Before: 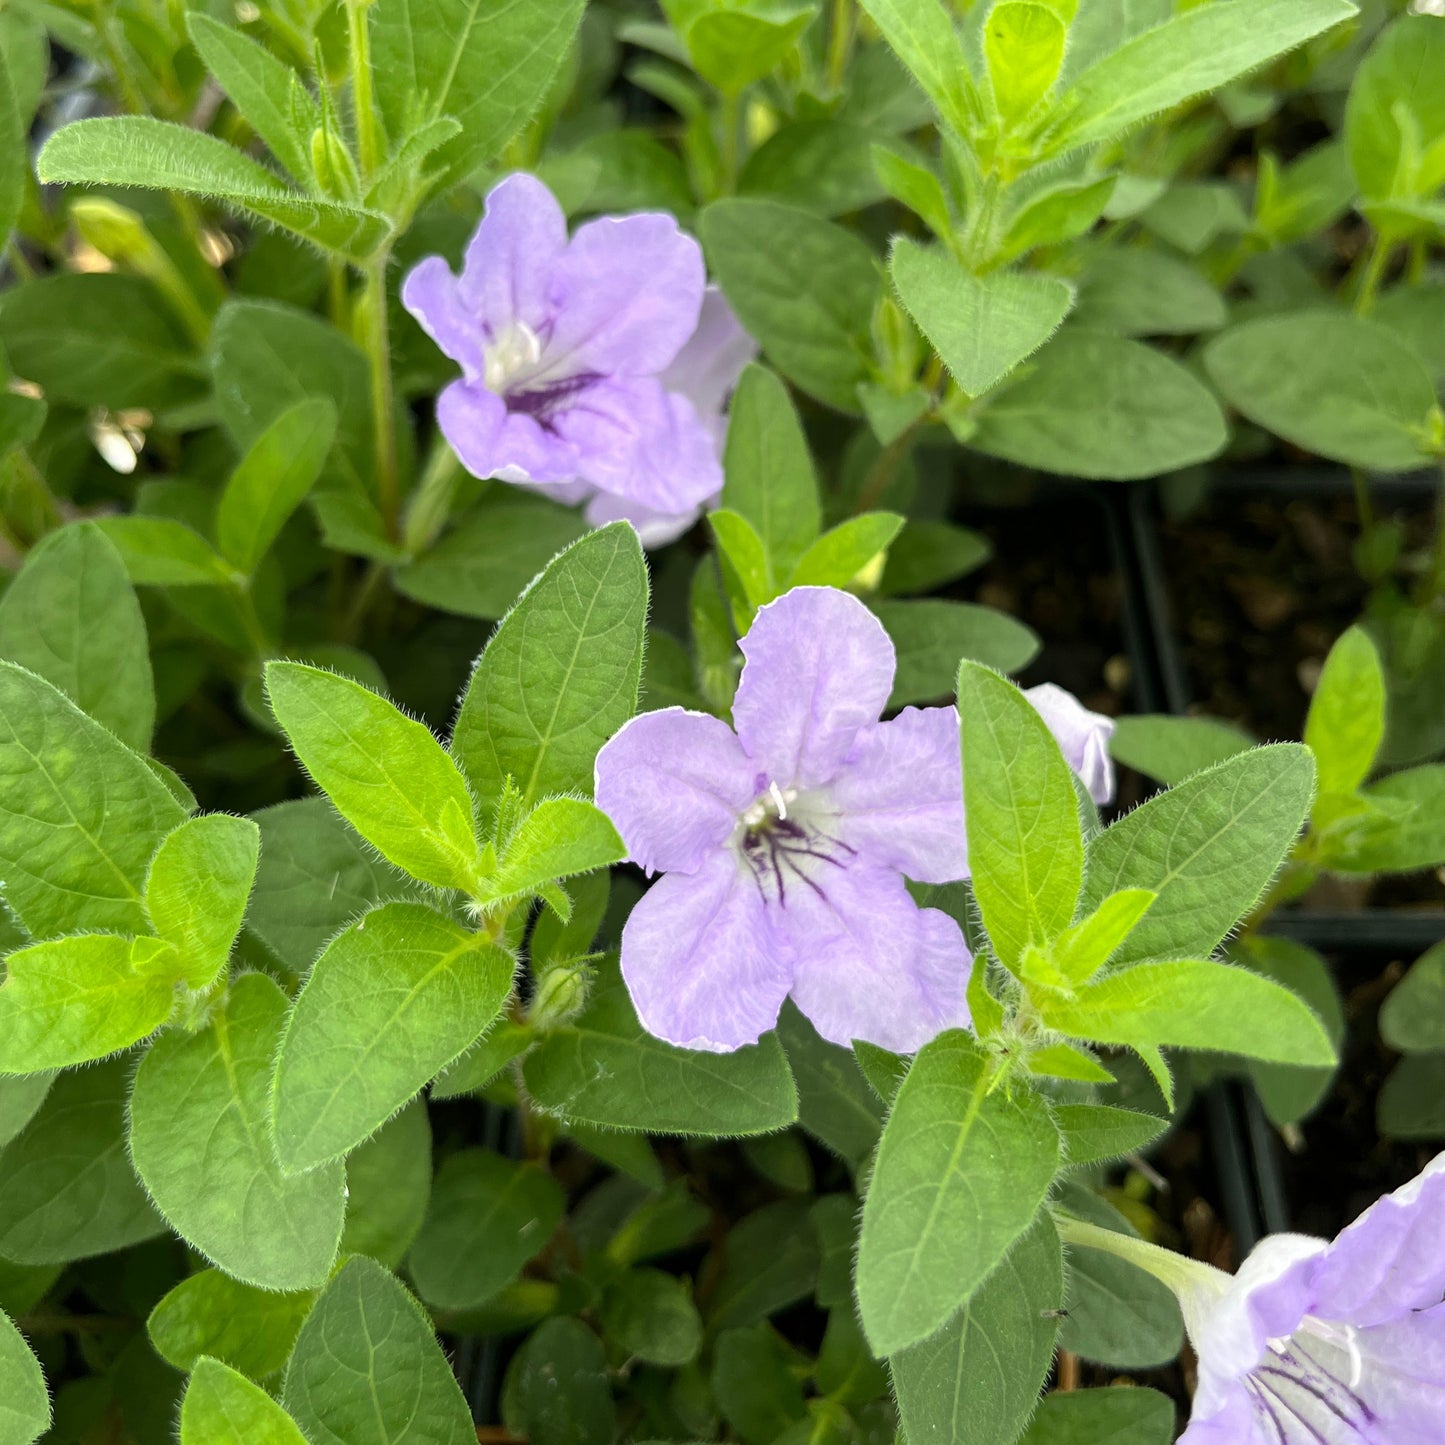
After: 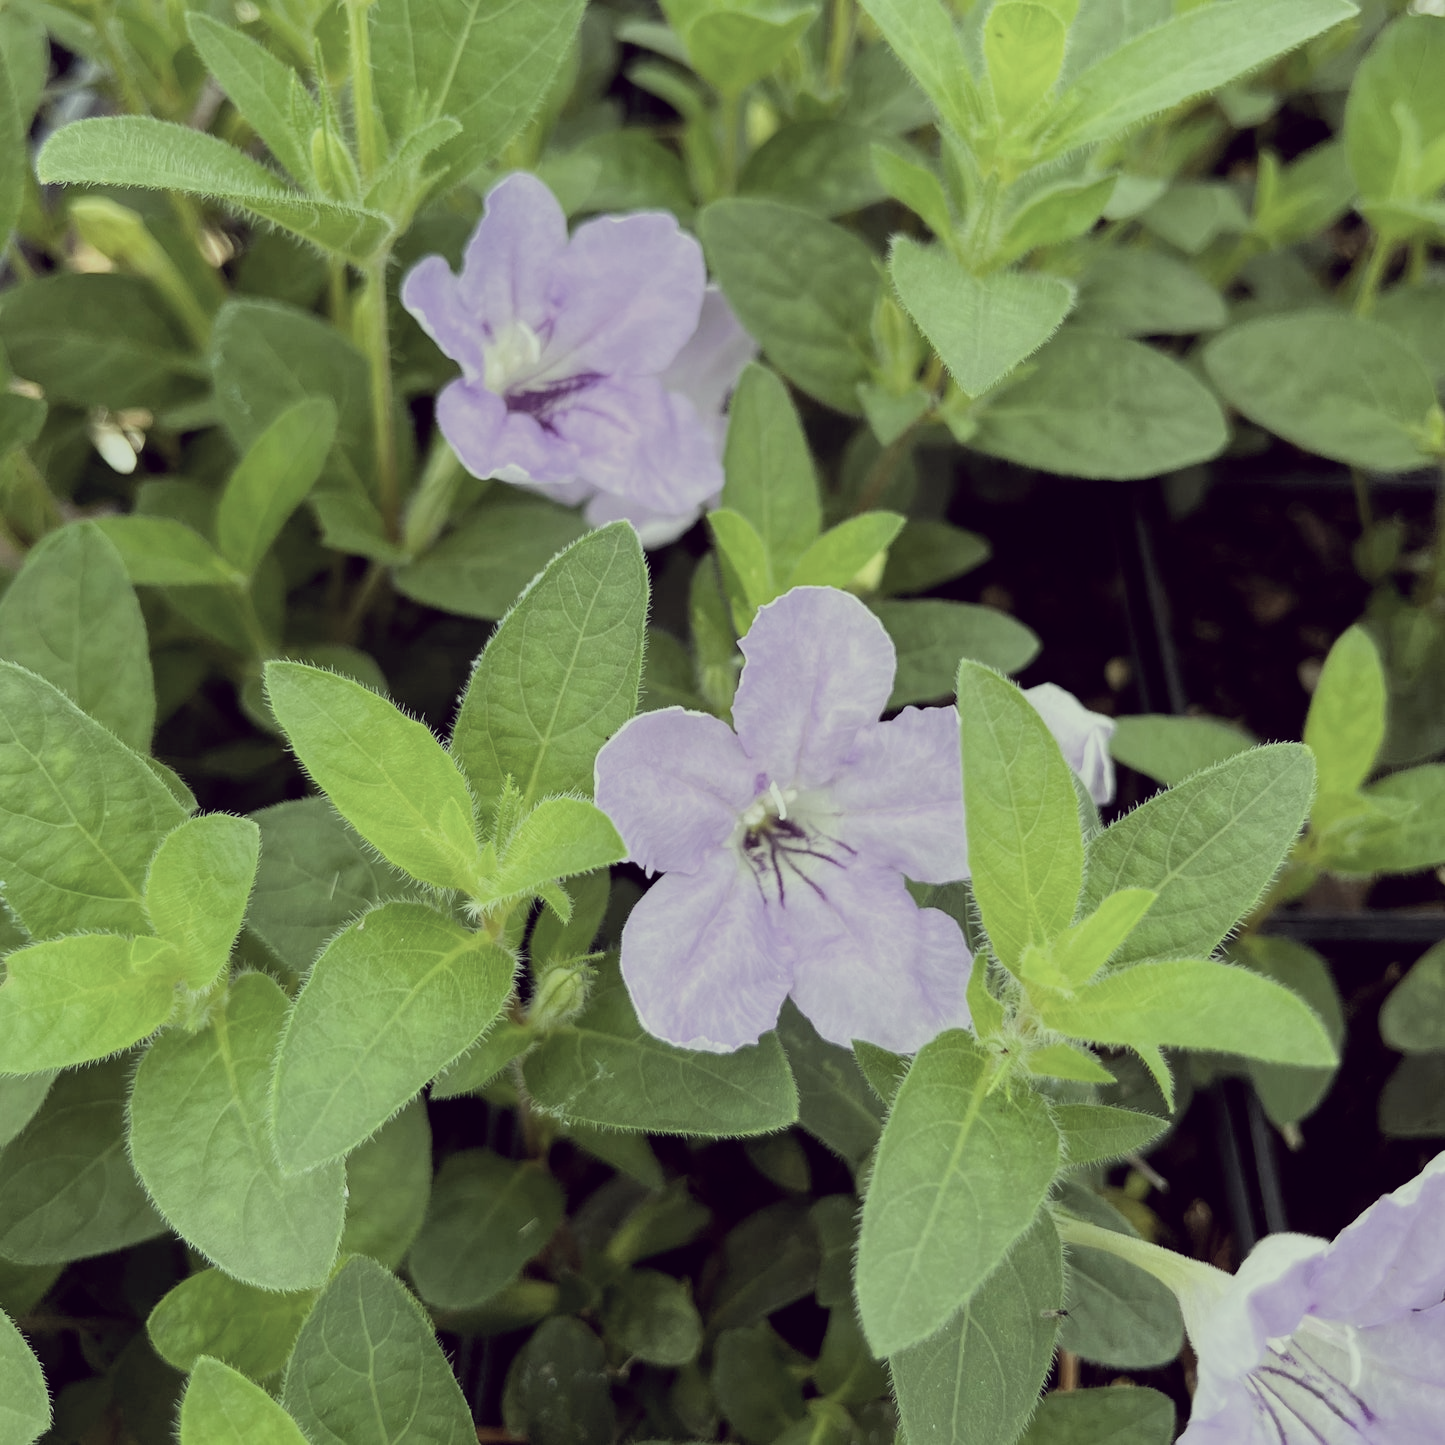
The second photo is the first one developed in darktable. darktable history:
filmic rgb: black relative exposure -16 EV, white relative exposure 6.92 EV, hardness 4.7
color correction: highlights a* -20.17, highlights b* 20.27, shadows a* 20.03, shadows b* -20.46, saturation 0.43
contrast brightness saturation: saturation 0.5
